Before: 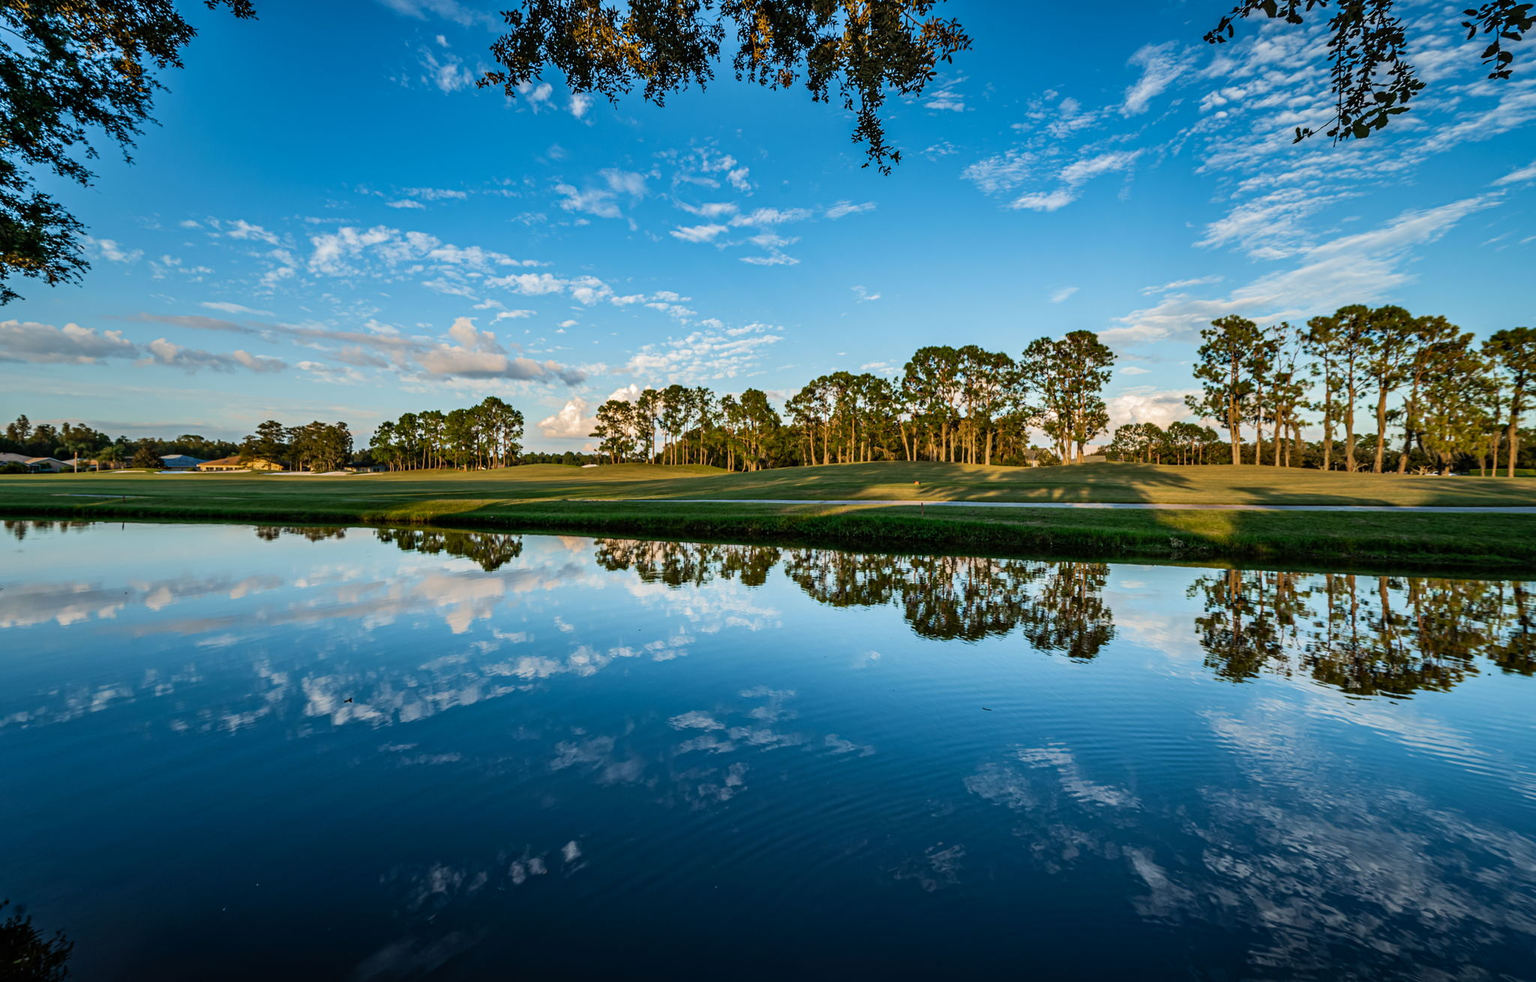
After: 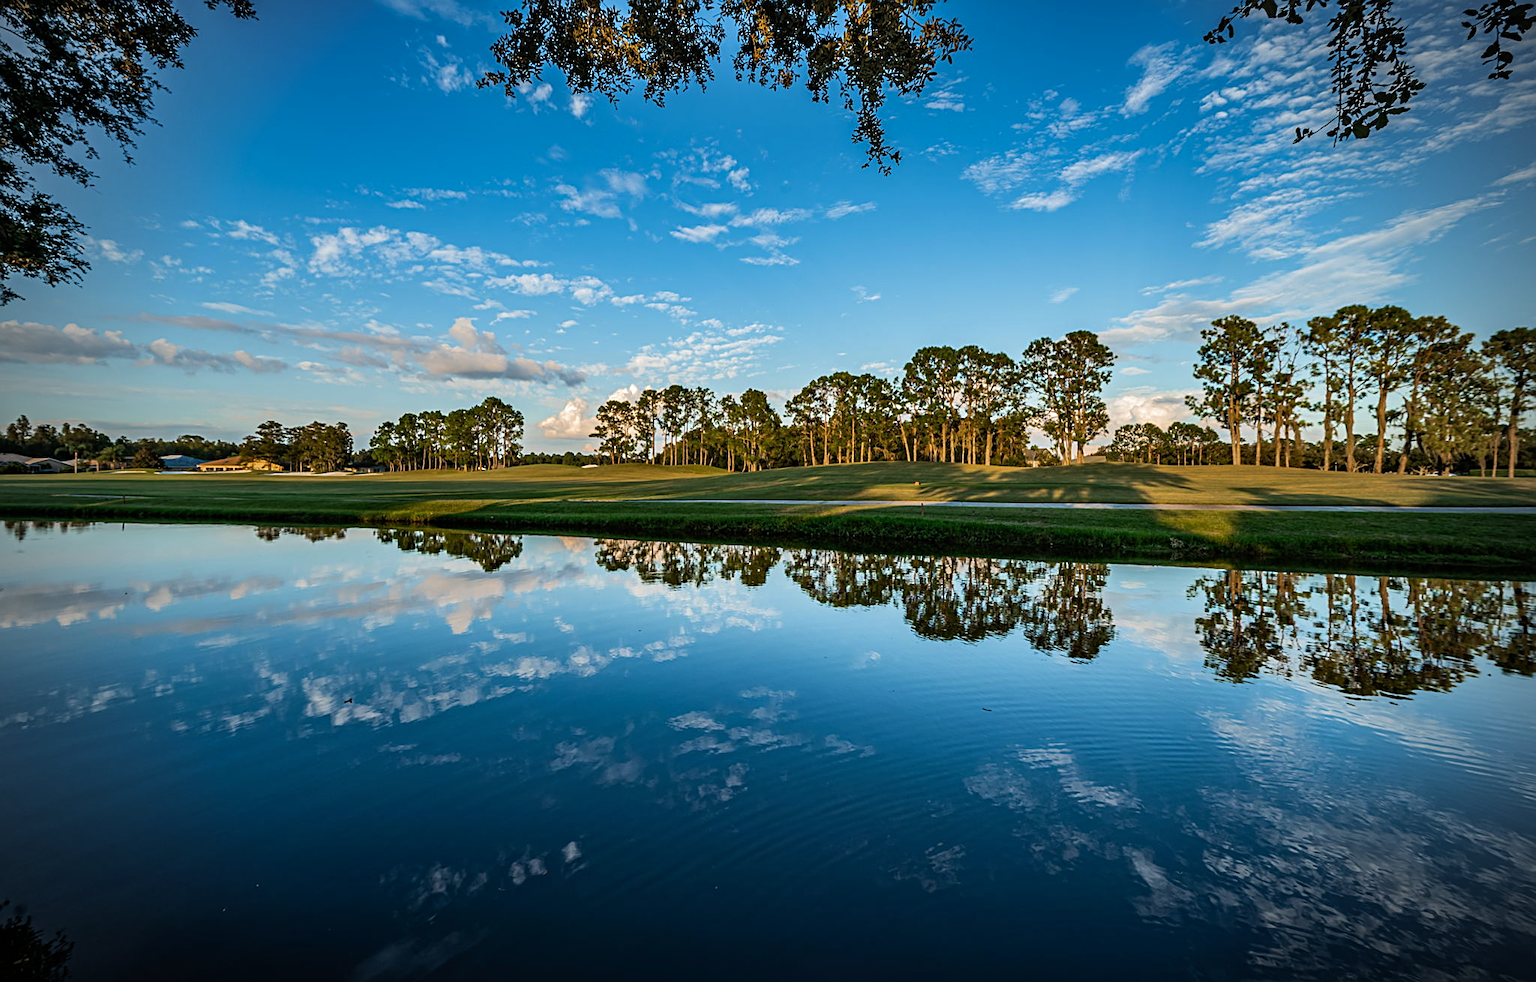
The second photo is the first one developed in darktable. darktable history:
sharpen: on, module defaults
base curve: curves: ch0 [(0, 0) (0.303, 0.277) (1, 1)], preserve colors none
vignetting: brightness -0.803
